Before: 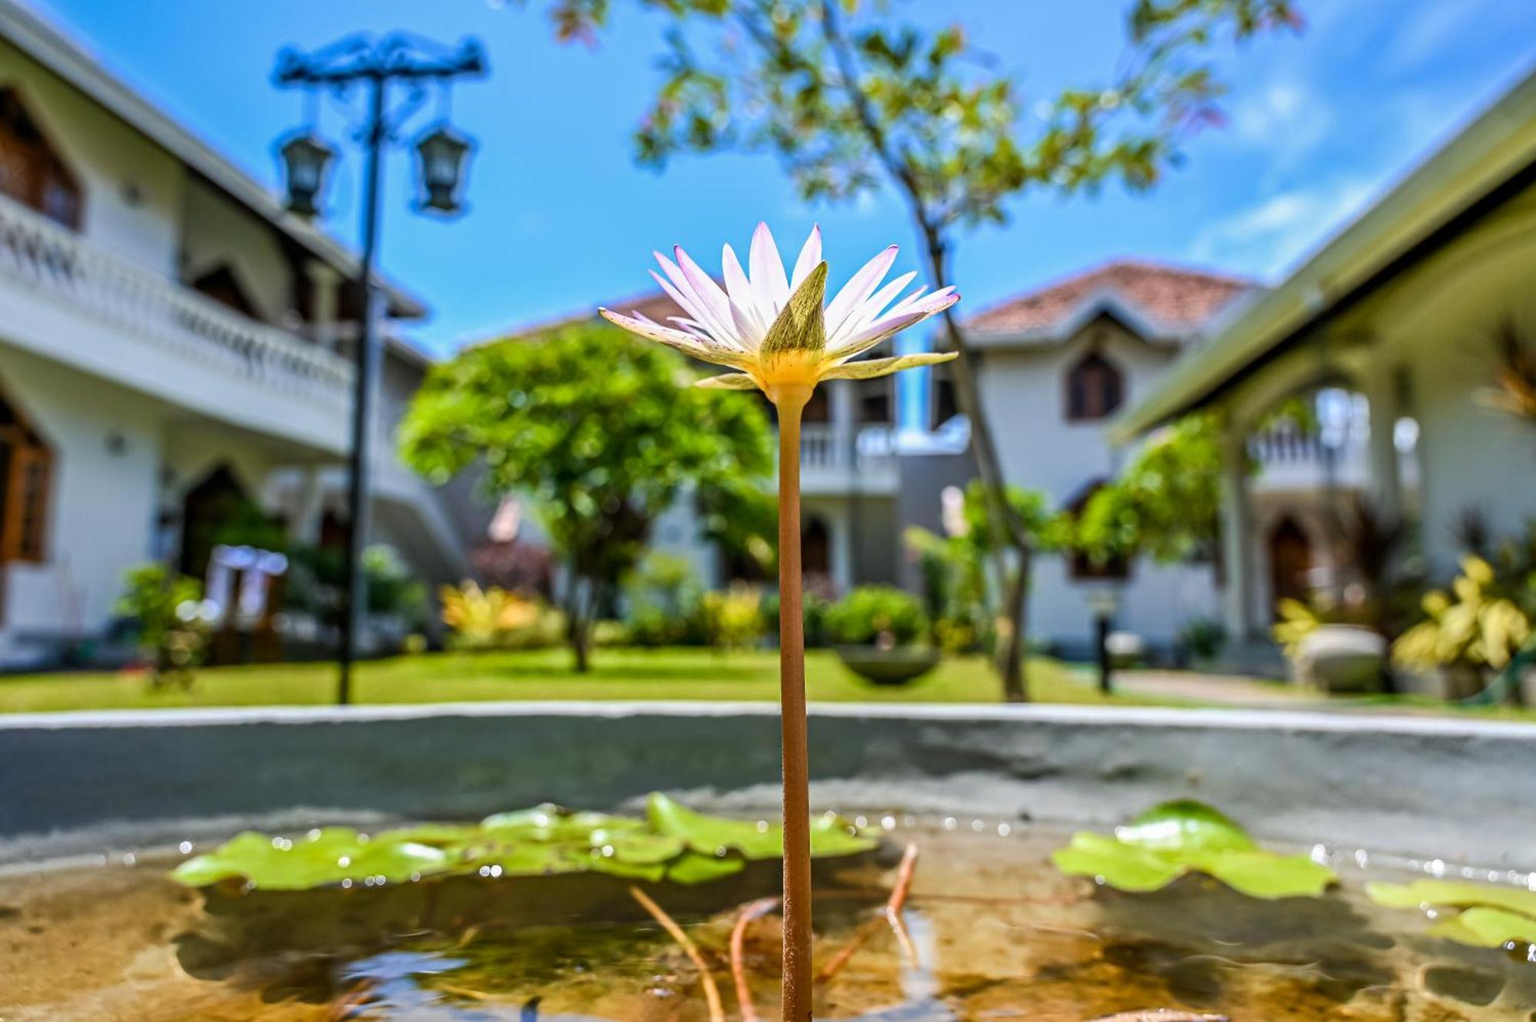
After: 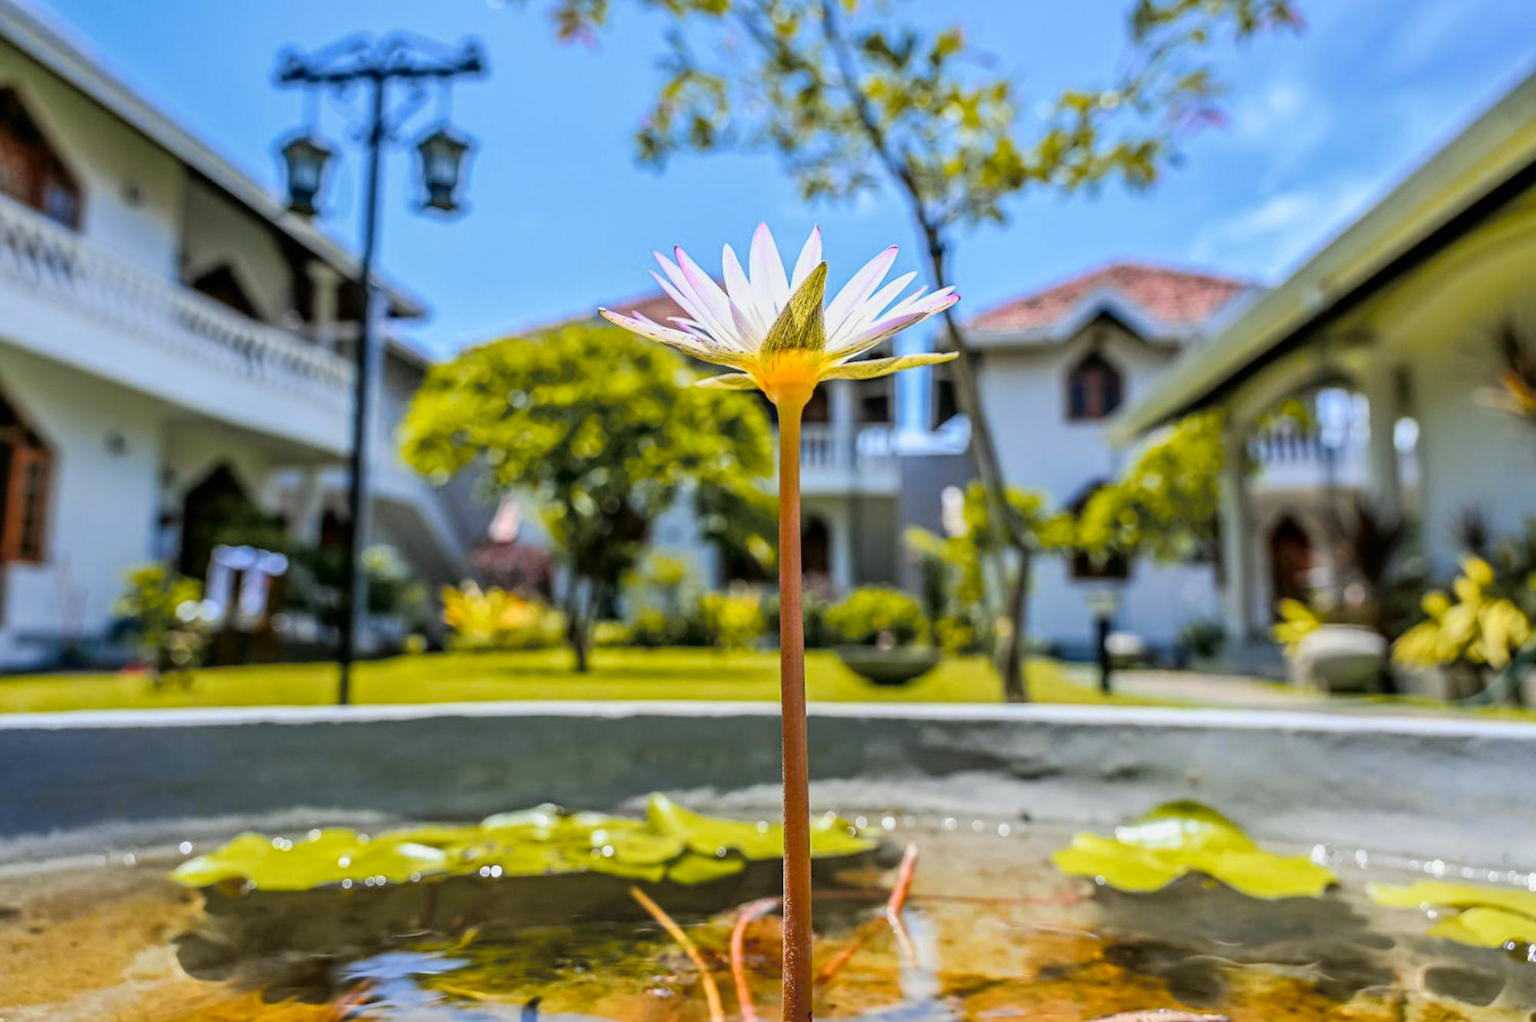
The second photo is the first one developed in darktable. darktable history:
tone curve: curves: ch0 [(0, 0) (0.07, 0.052) (0.23, 0.254) (0.486, 0.53) (0.822, 0.825) (0.994, 0.955)]; ch1 [(0, 0) (0.226, 0.261) (0.379, 0.442) (0.469, 0.472) (0.495, 0.495) (0.514, 0.504) (0.561, 0.568) (0.59, 0.612) (1, 1)]; ch2 [(0, 0) (0.269, 0.299) (0.459, 0.441) (0.498, 0.499) (0.523, 0.52) (0.586, 0.569) (0.635, 0.617) (0.659, 0.681) (0.718, 0.764) (1, 1)], color space Lab, independent channels, preserve colors none
